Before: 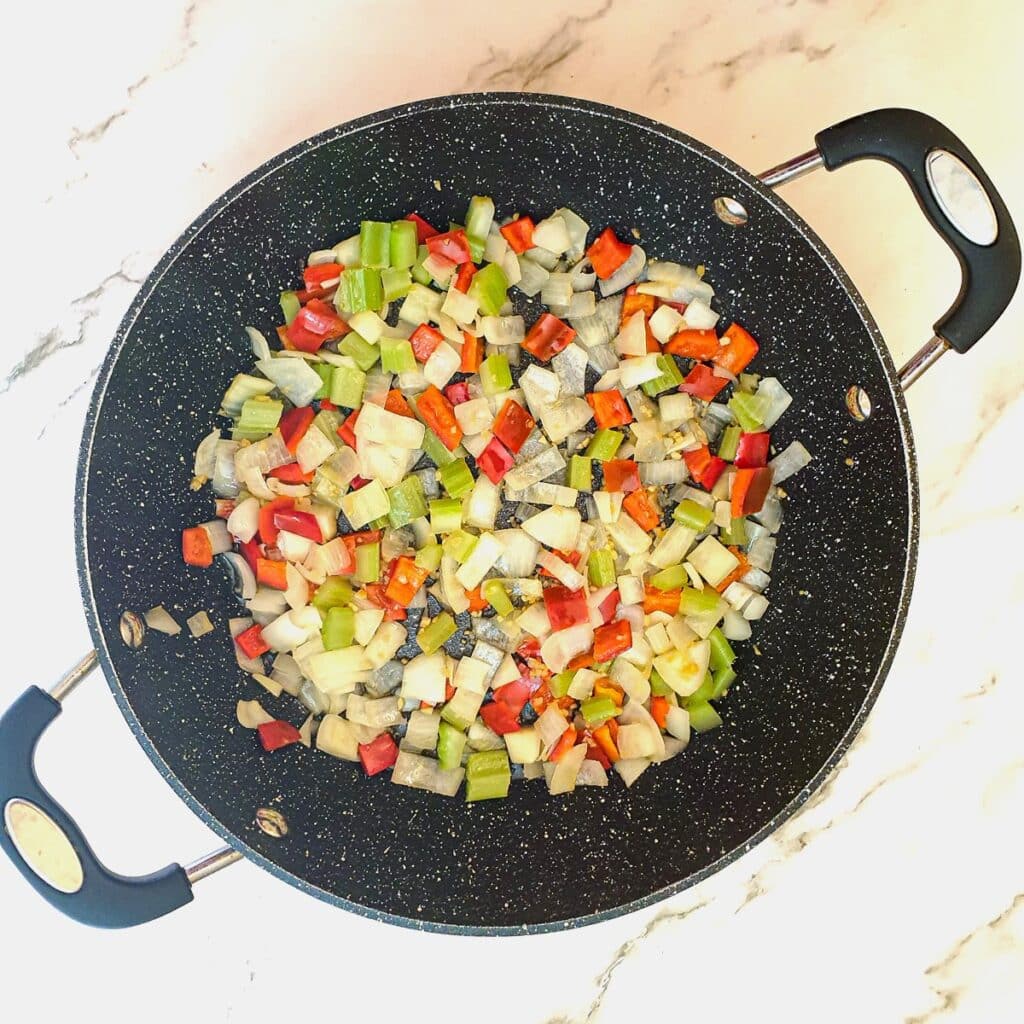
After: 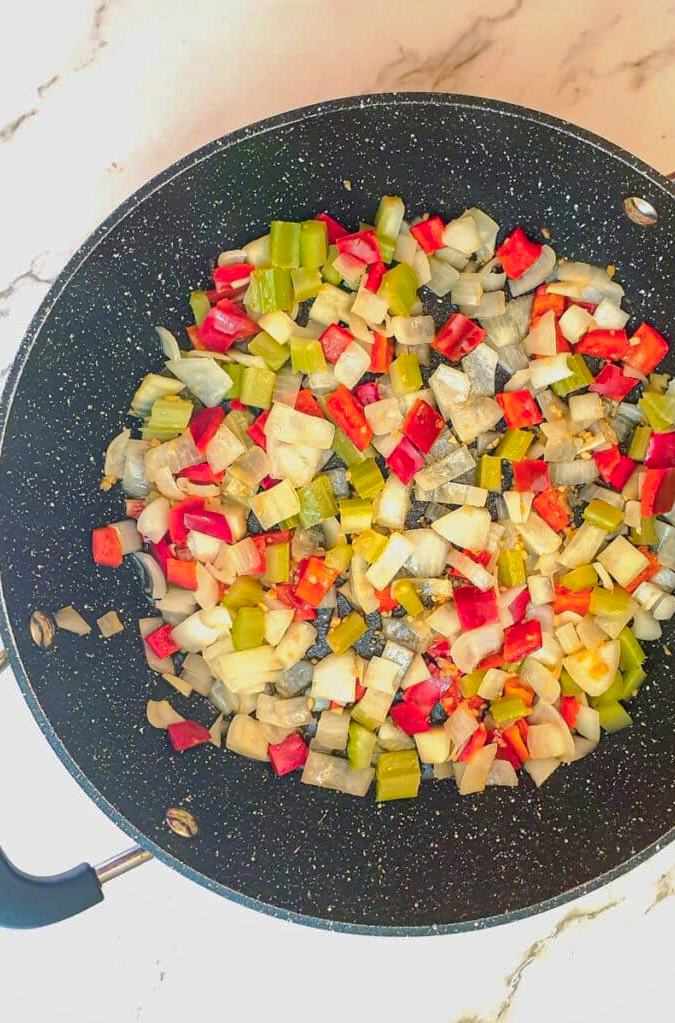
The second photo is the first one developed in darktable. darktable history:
crop and rotate: left 8.868%, right 25.141%
base curve: preserve colors none
shadows and highlights: on, module defaults
color zones: curves: ch1 [(0.235, 0.558) (0.75, 0.5)]; ch2 [(0.25, 0.462) (0.749, 0.457)]
